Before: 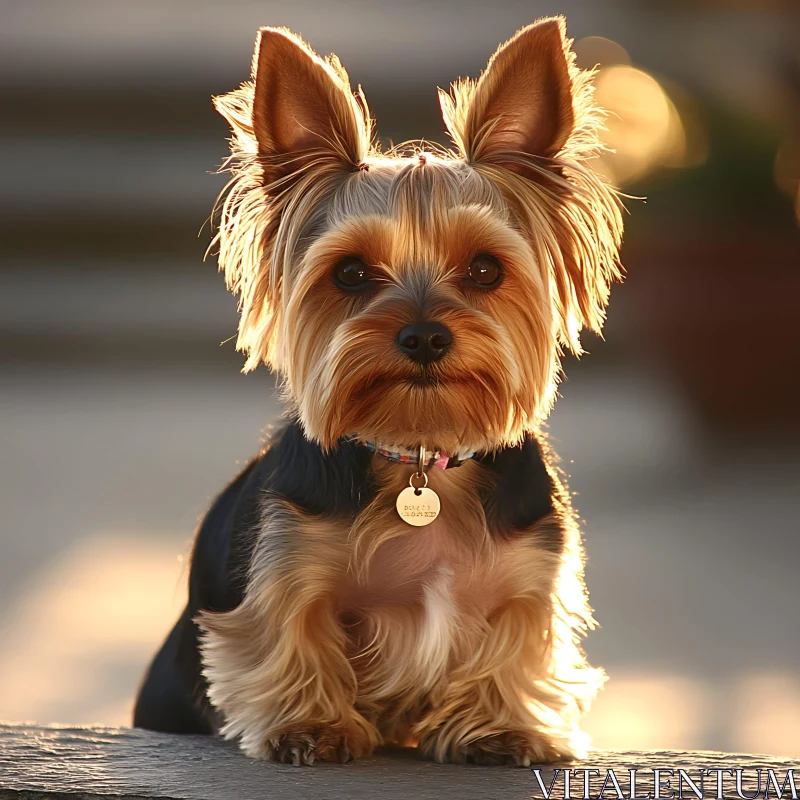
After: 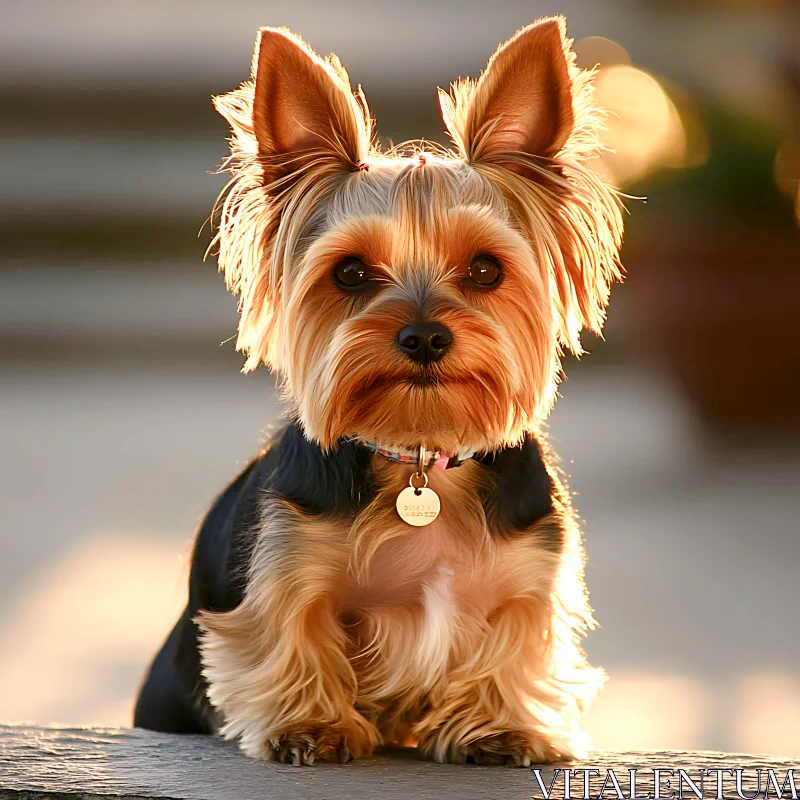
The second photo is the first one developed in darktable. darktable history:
tone curve: curves: ch0 [(0, 0) (0.003, 0.004) (0.011, 0.015) (0.025, 0.033) (0.044, 0.058) (0.069, 0.091) (0.1, 0.131) (0.136, 0.179) (0.177, 0.233) (0.224, 0.296) (0.277, 0.364) (0.335, 0.434) (0.399, 0.511) (0.468, 0.584) (0.543, 0.656) (0.623, 0.729) (0.709, 0.799) (0.801, 0.874) (0.898, 0.936) (1, 1)], preserve colors none
color look up table: target L [63.81, 45.09, 32.9, 100, 80.65, 72.43, 63.48, 57.86, 53.36, 42.88, 46.89, 39.02, 26.79, 70.96, 58.83, 50.59, 50.1, 24.89, 23.46, 8.003, 63.4, 48.42, 42.67, 26.97, 0 ×25], target a [-24.39, -42.34, -12.78, -0.001, 0.271, 5.472, 25.32, 24.26, 45.76, -0.299, 55.7, 56.42, 15.07, -0.204, -0.338, 9.839, 56.17, 27.79, 14.5, -0.003, -36.46, -24.4, -3.503, -0.181, 0 ×25], target b [60.3, 34.69, 24.5, 0.012, 1.088, 80.37, 69.09, 17.83, 56.74, 0.1, 19.55, 30.08, 17.45, -1.187, -1.419, -28.95, -14.98, -18.92, -52.25, -0.022, -3.512, -32.37, -28.2, -1.036, 0 ×25], num patches 24
